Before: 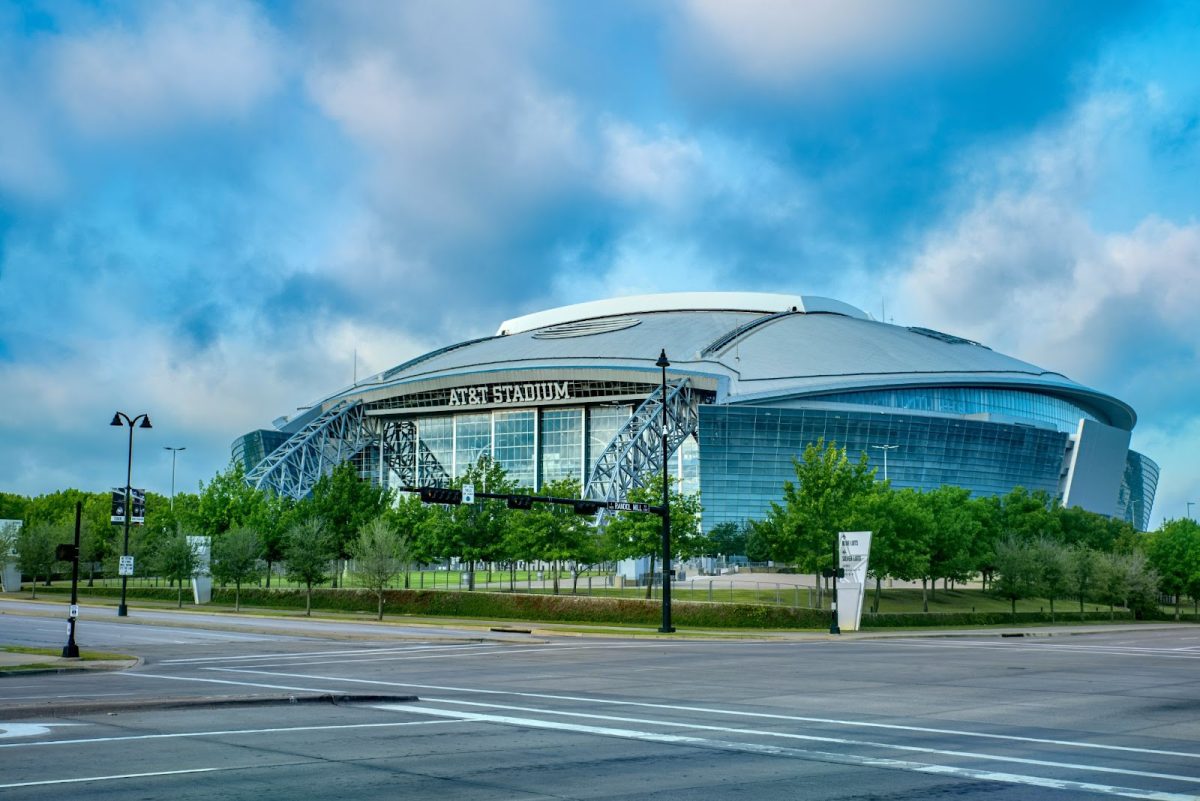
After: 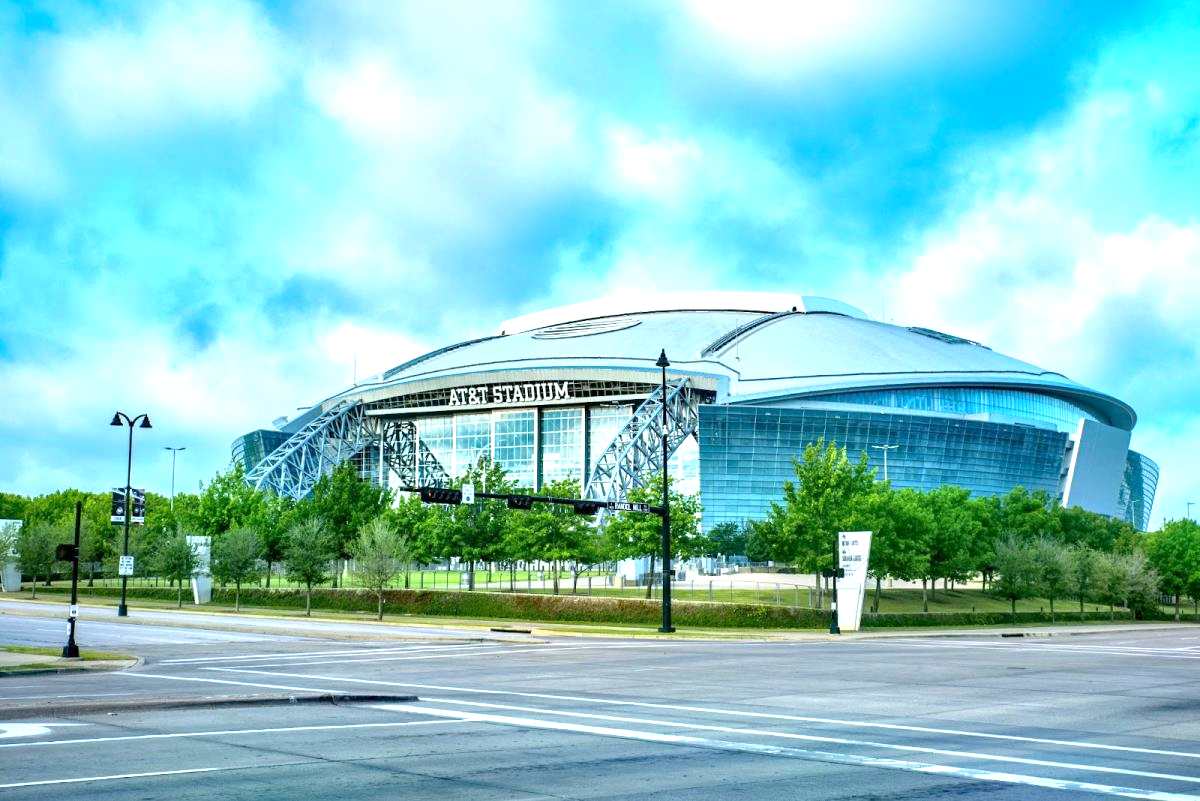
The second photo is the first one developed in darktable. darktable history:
exposure: black level correction 0.001, exposure 1.133 EV, compensate exposure bias true, compensate highlight preservation false
